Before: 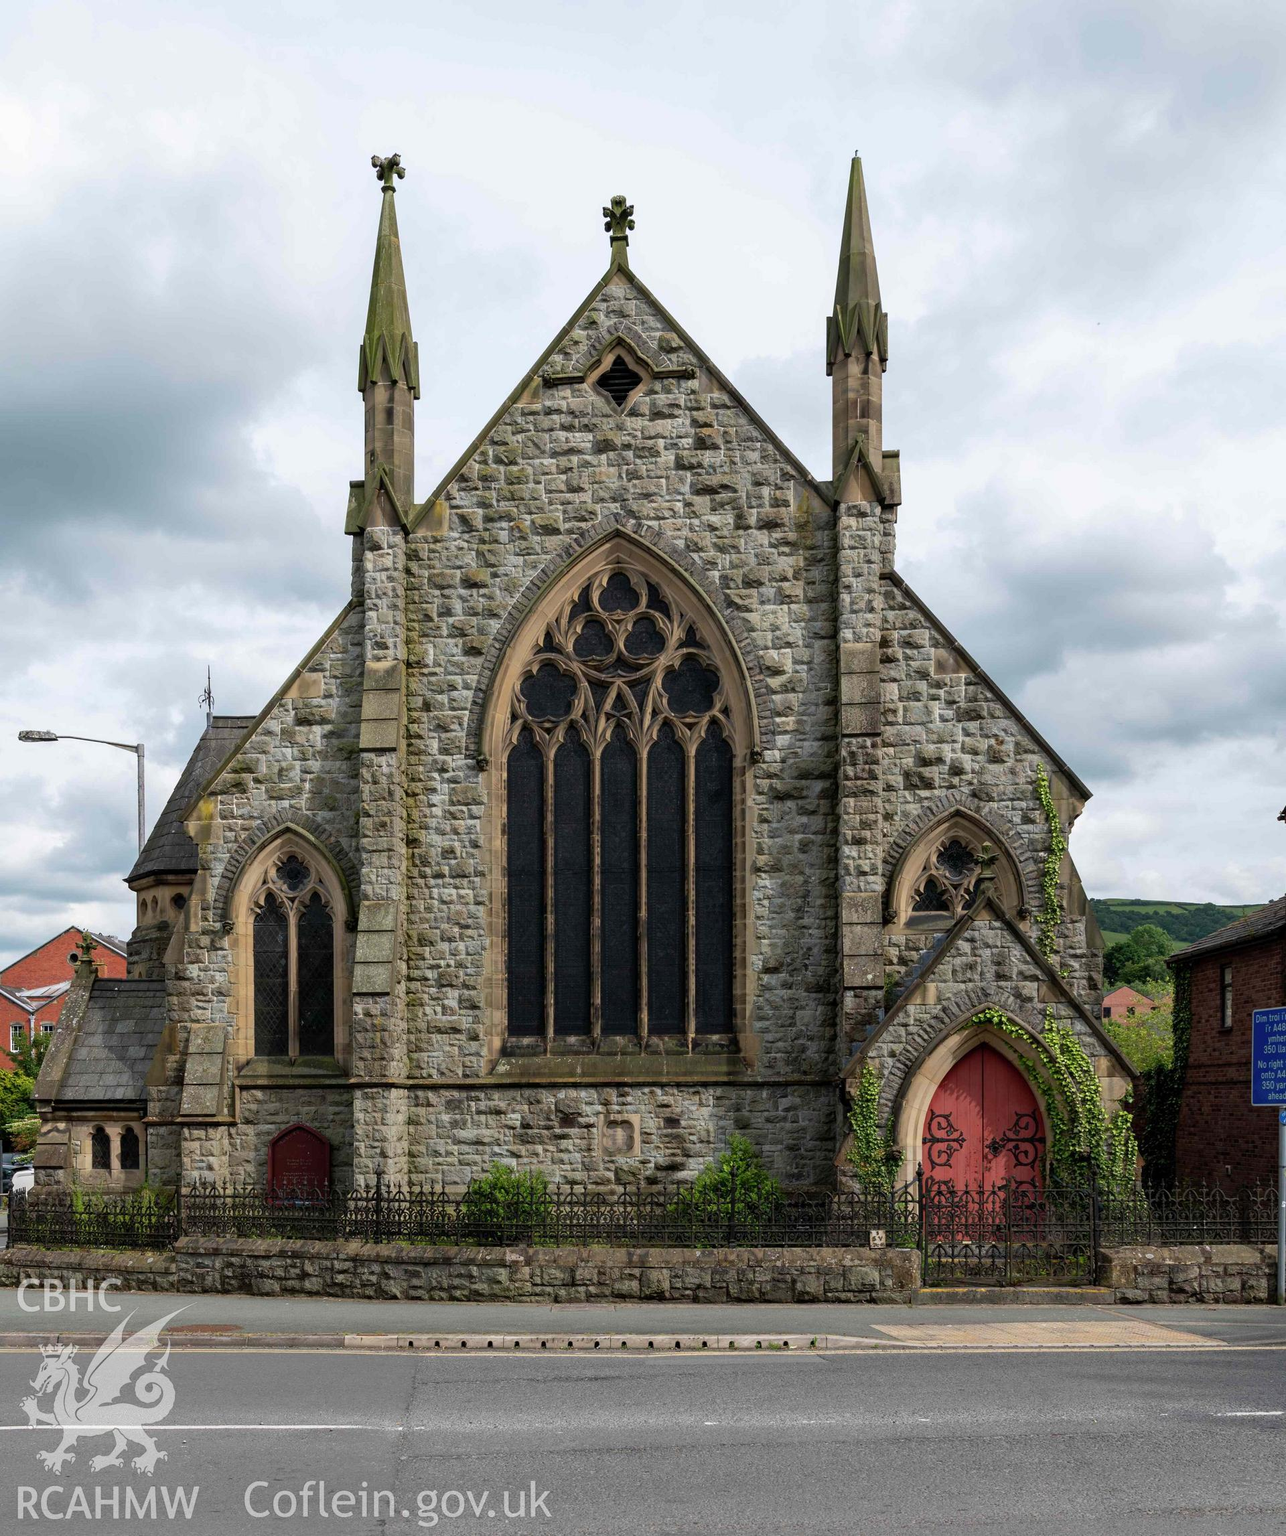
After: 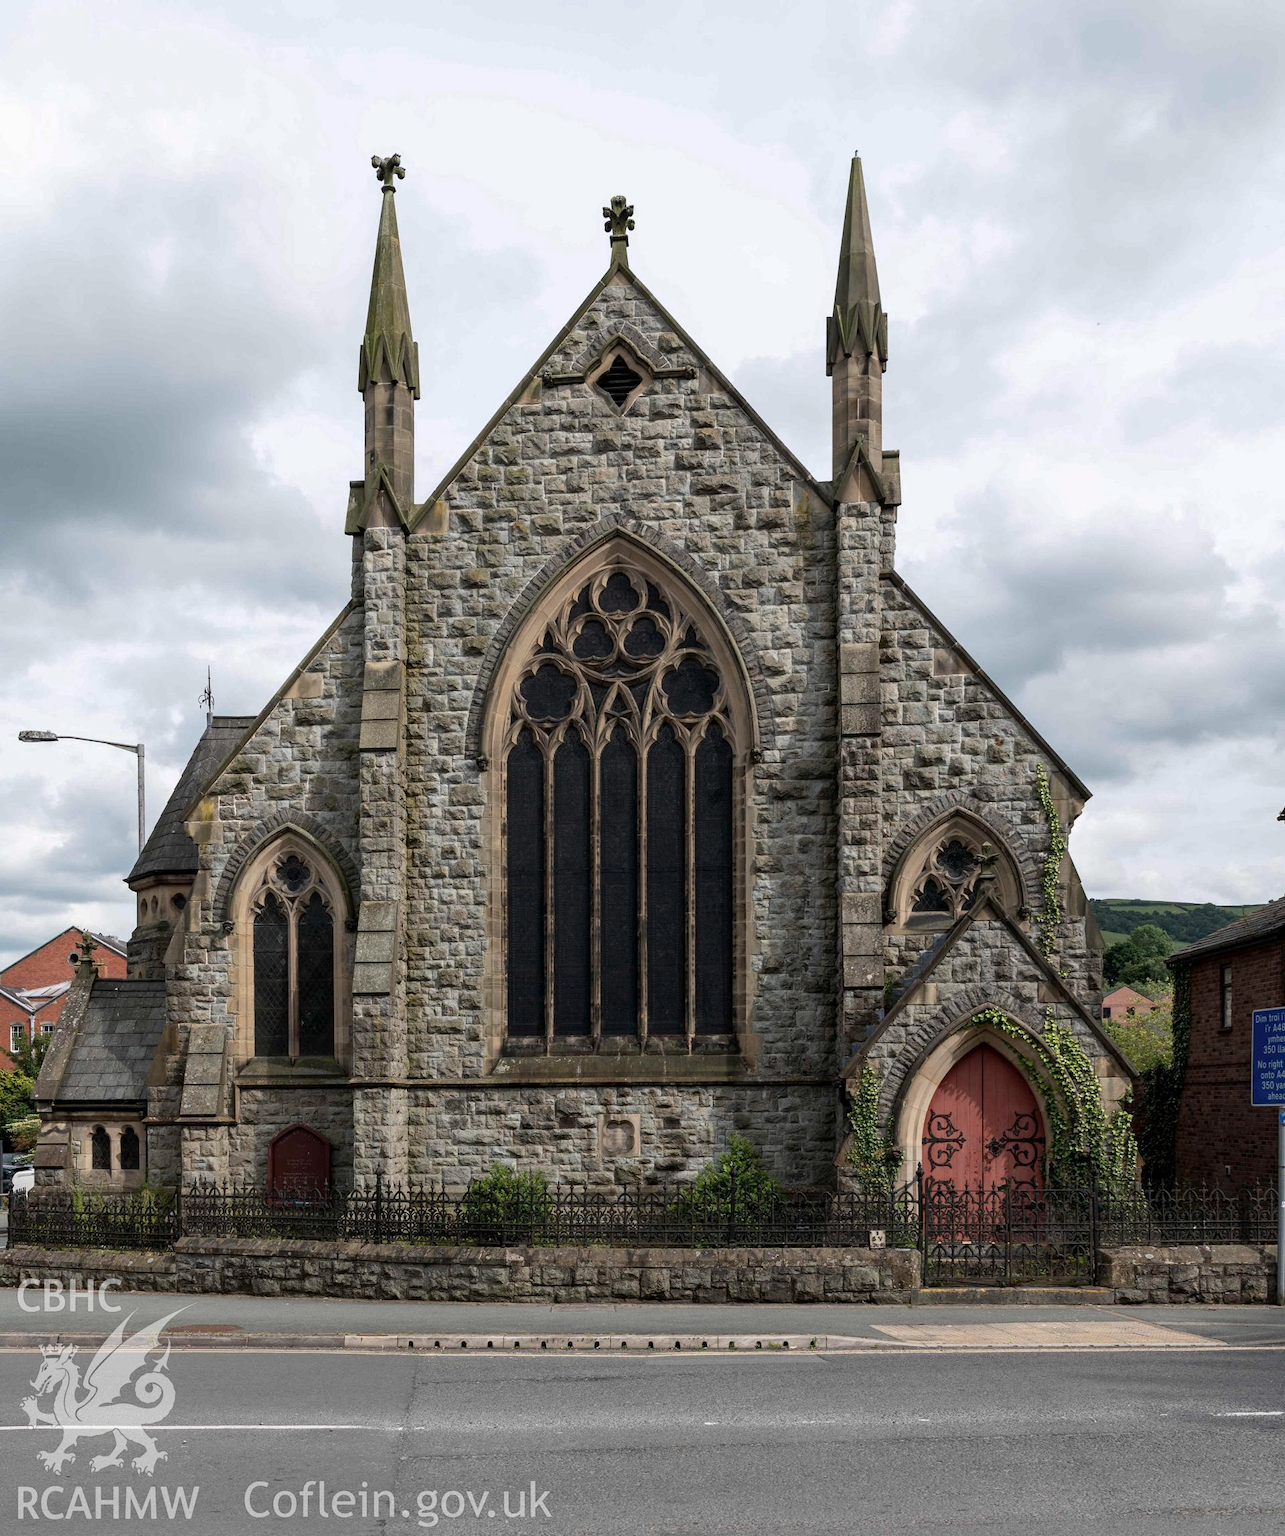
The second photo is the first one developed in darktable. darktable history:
contrast brightness saturation: contrast 0.064, brightness -0.008, saturation -0.246
